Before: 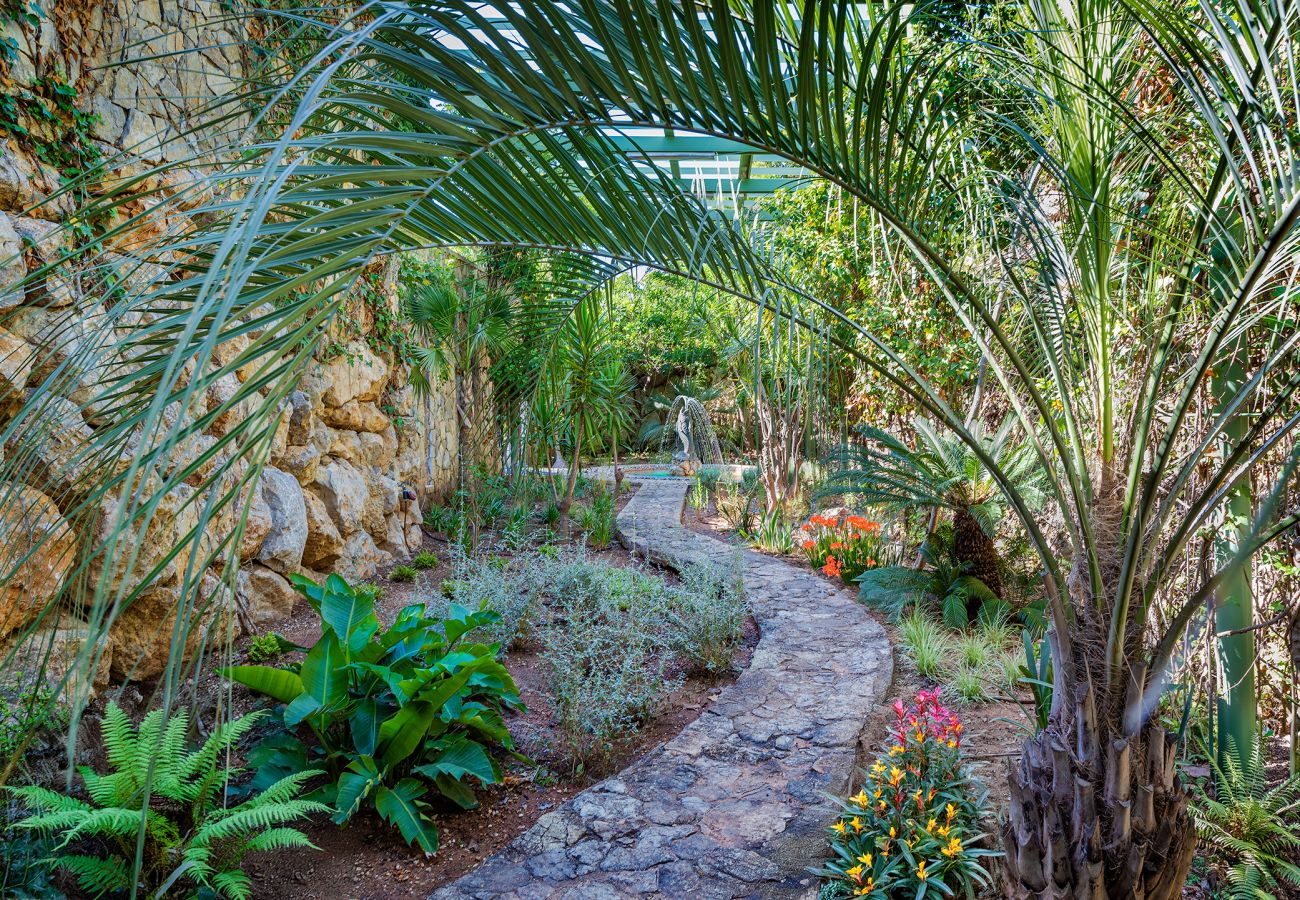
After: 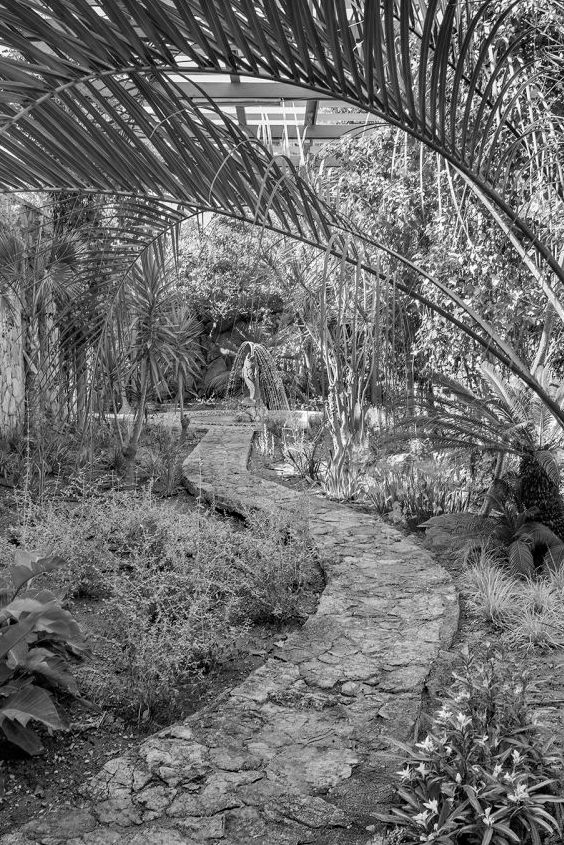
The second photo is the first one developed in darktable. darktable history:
monochrome: on, module defaults
crop: left 33.452%, top 6.025%, right 23.155%
haze removal: compatibility mode true, adaptive false
